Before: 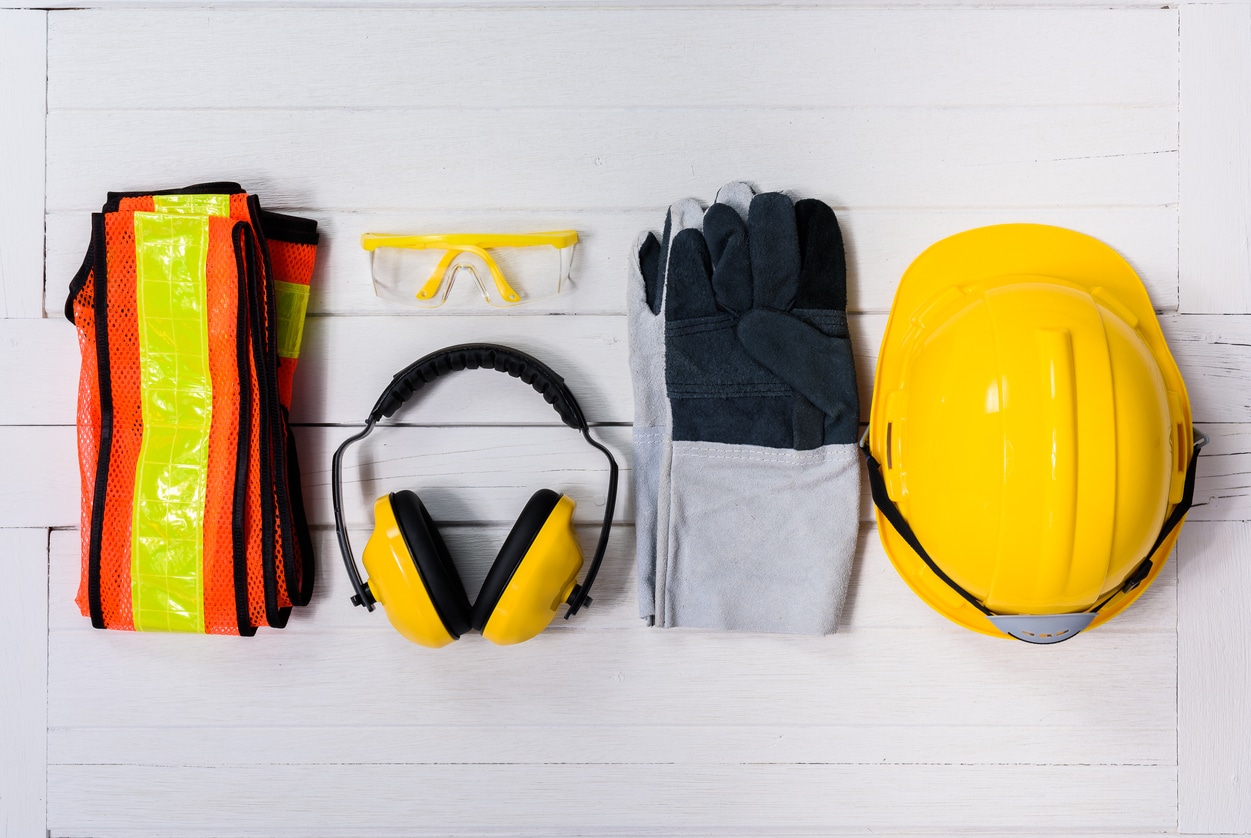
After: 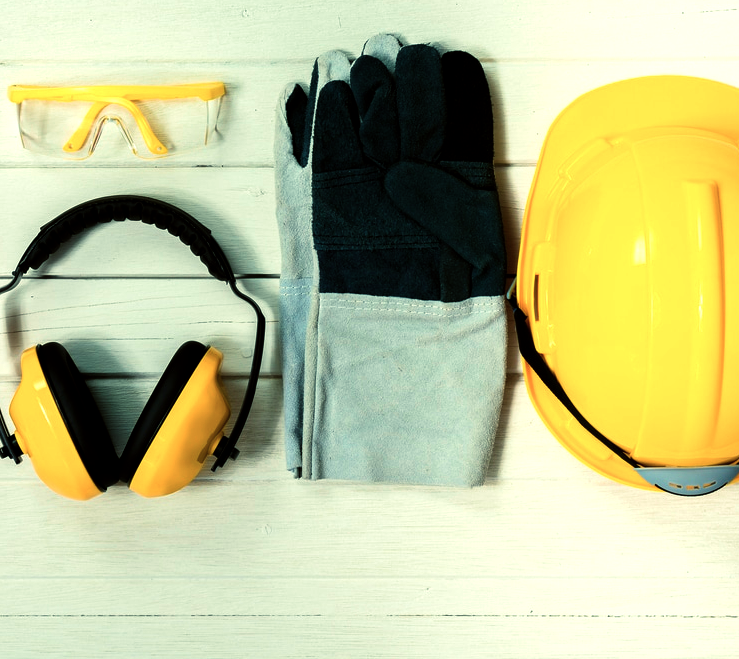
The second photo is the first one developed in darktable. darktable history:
velvia: strength 29%
color balance: mode lift, gamma, gain (sRGB), lift [1.014, 0.966, 0.918, 0.87], gamma [0.86, 0.734, 0.918, 0.976], gain [1.063, 1.13, 1.063, 0.86]
color correction: highlights a* -11.71, highlights b* -15.58
crop and rotate: left 28.256%, top 17.734%, right 12.656%, bottom 3.573%
